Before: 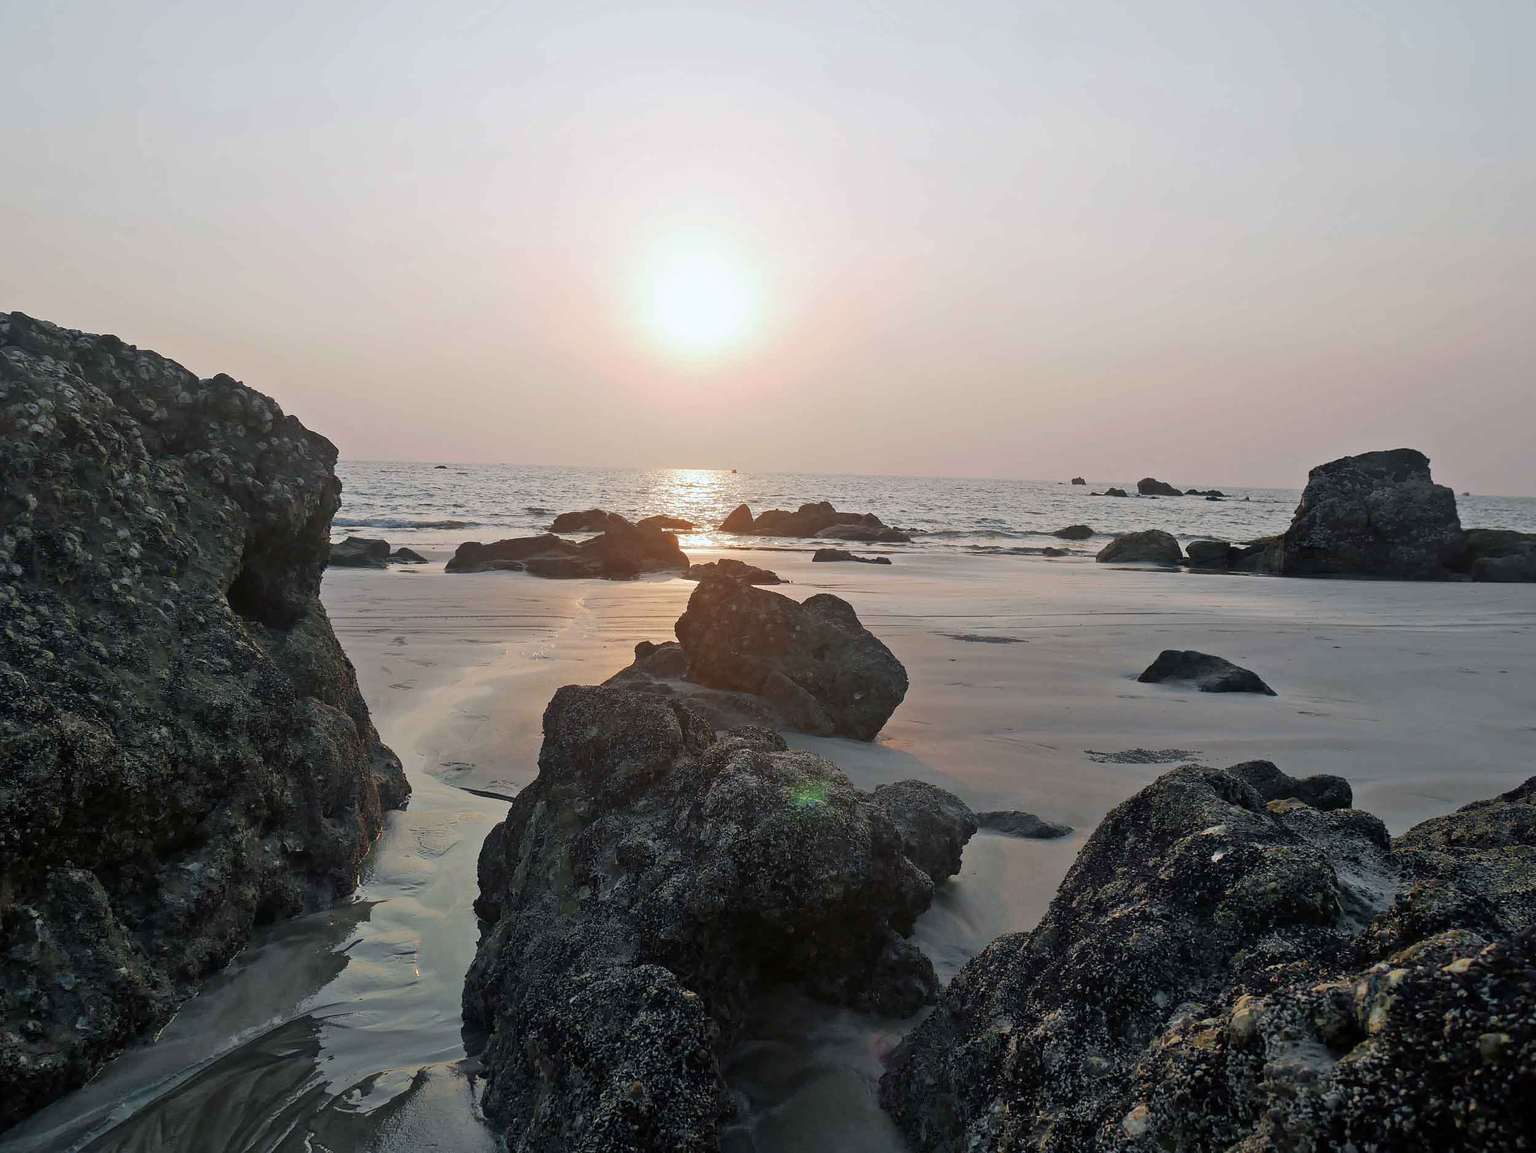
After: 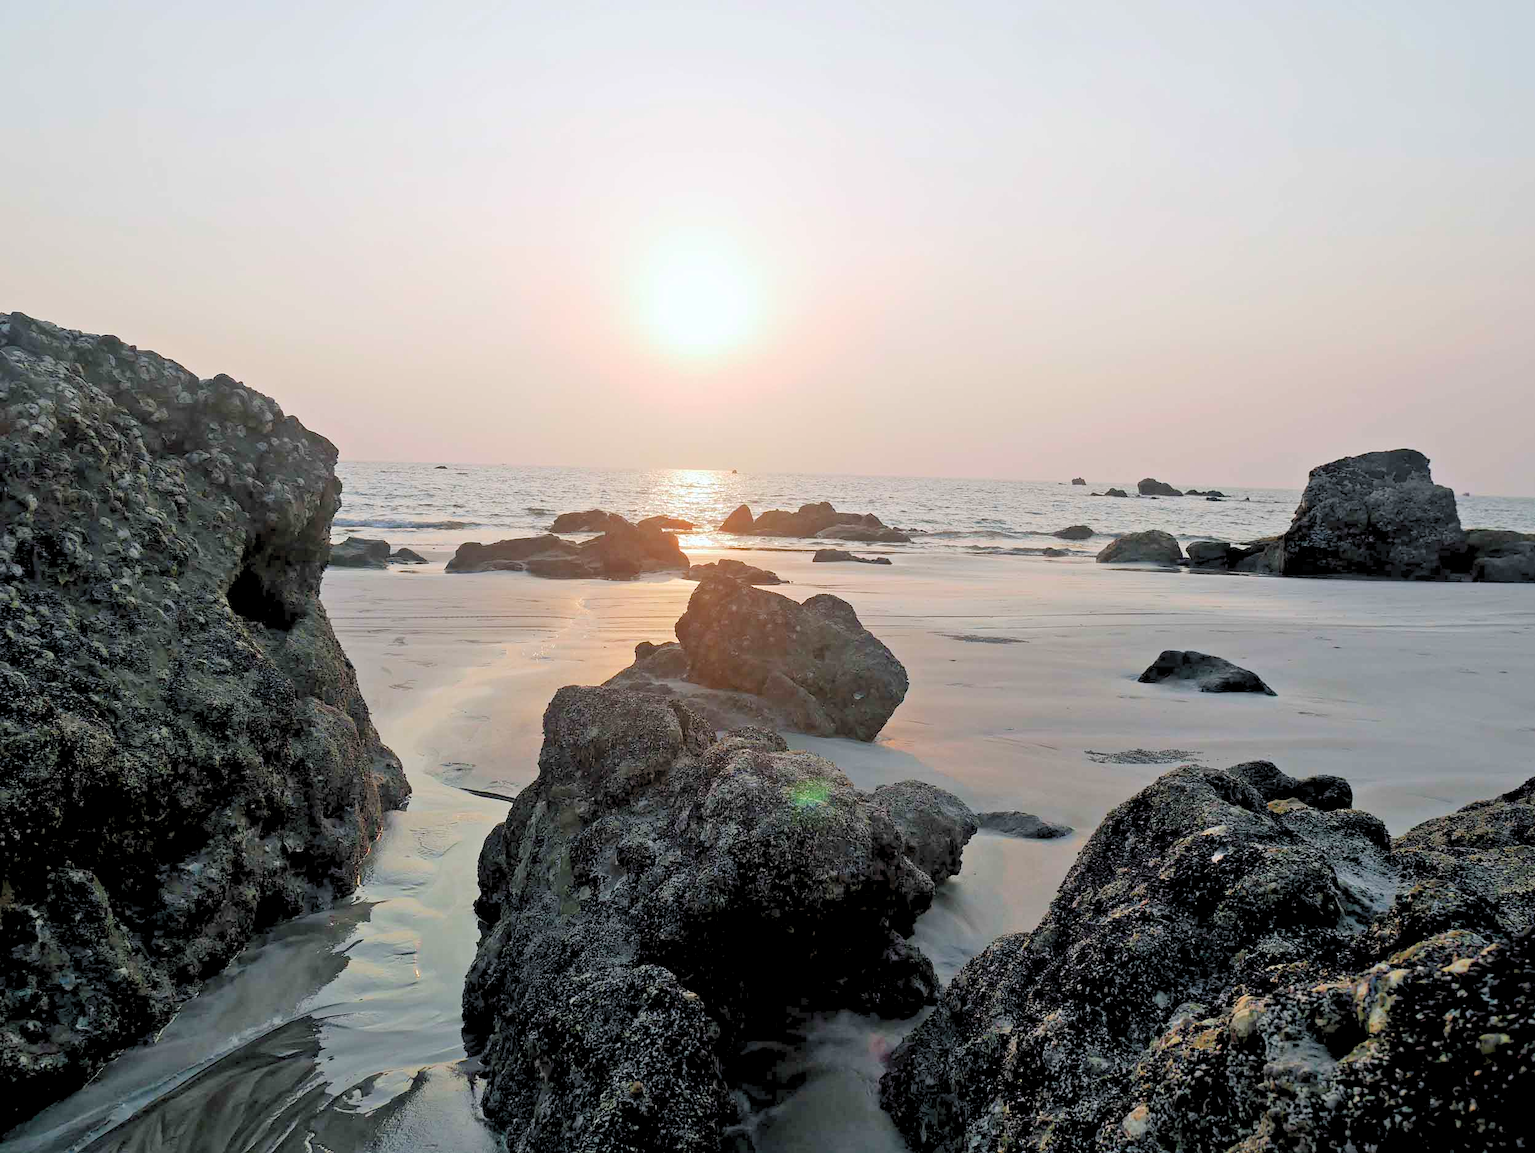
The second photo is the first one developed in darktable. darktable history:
levels: levels [0.093, 0.434, 0.988]
